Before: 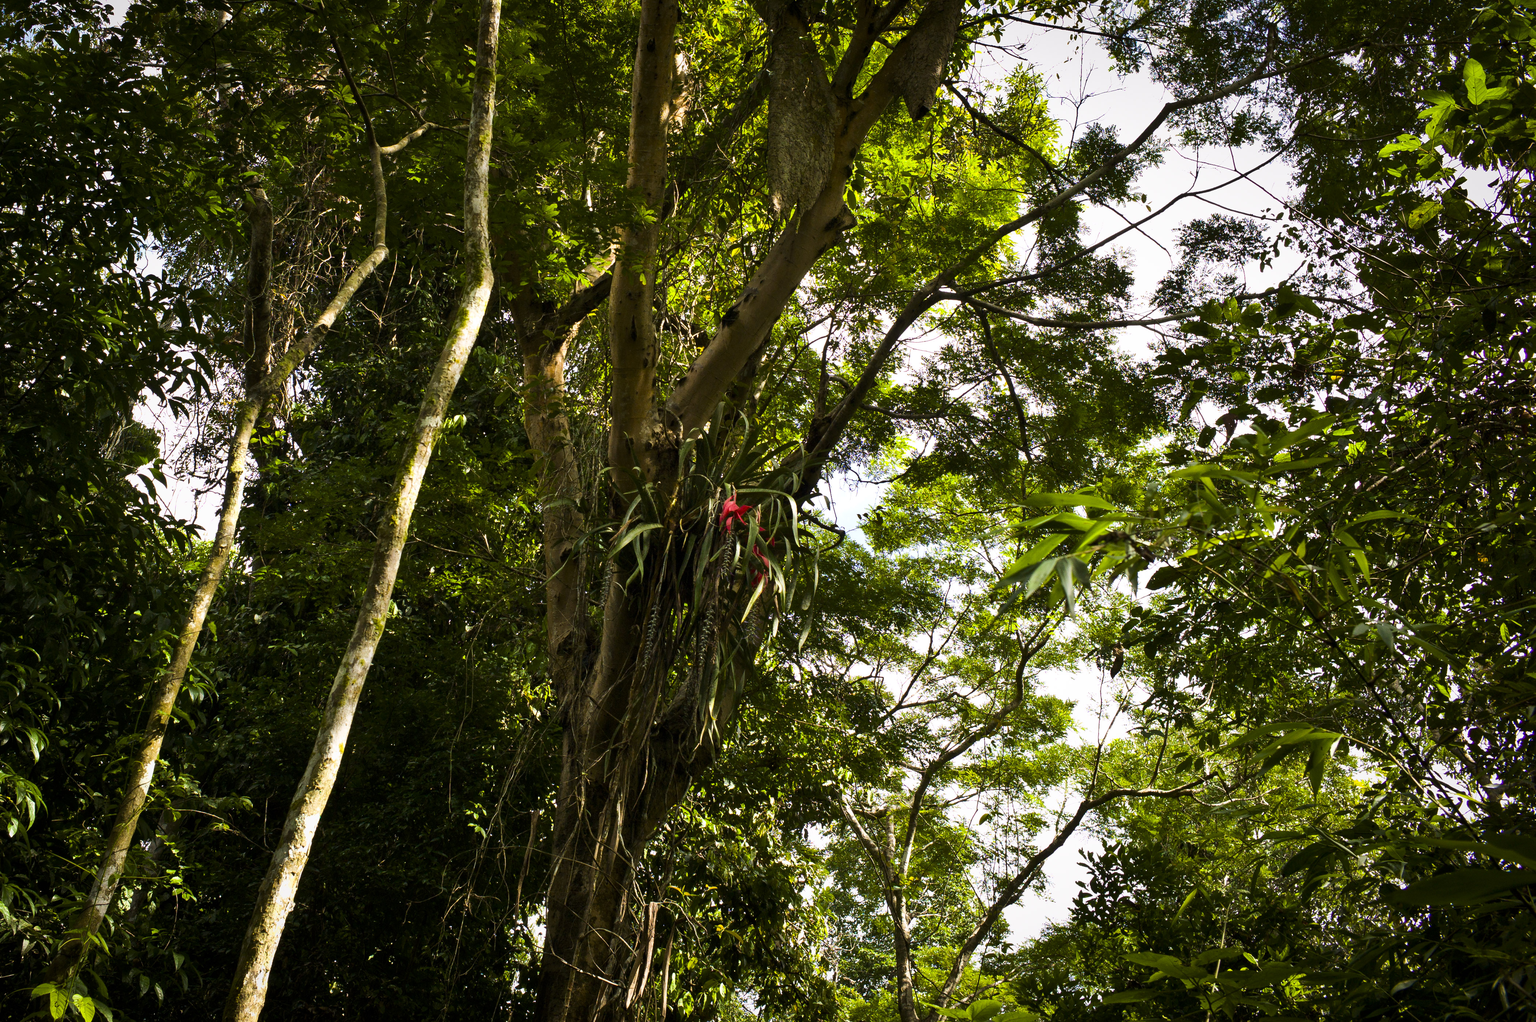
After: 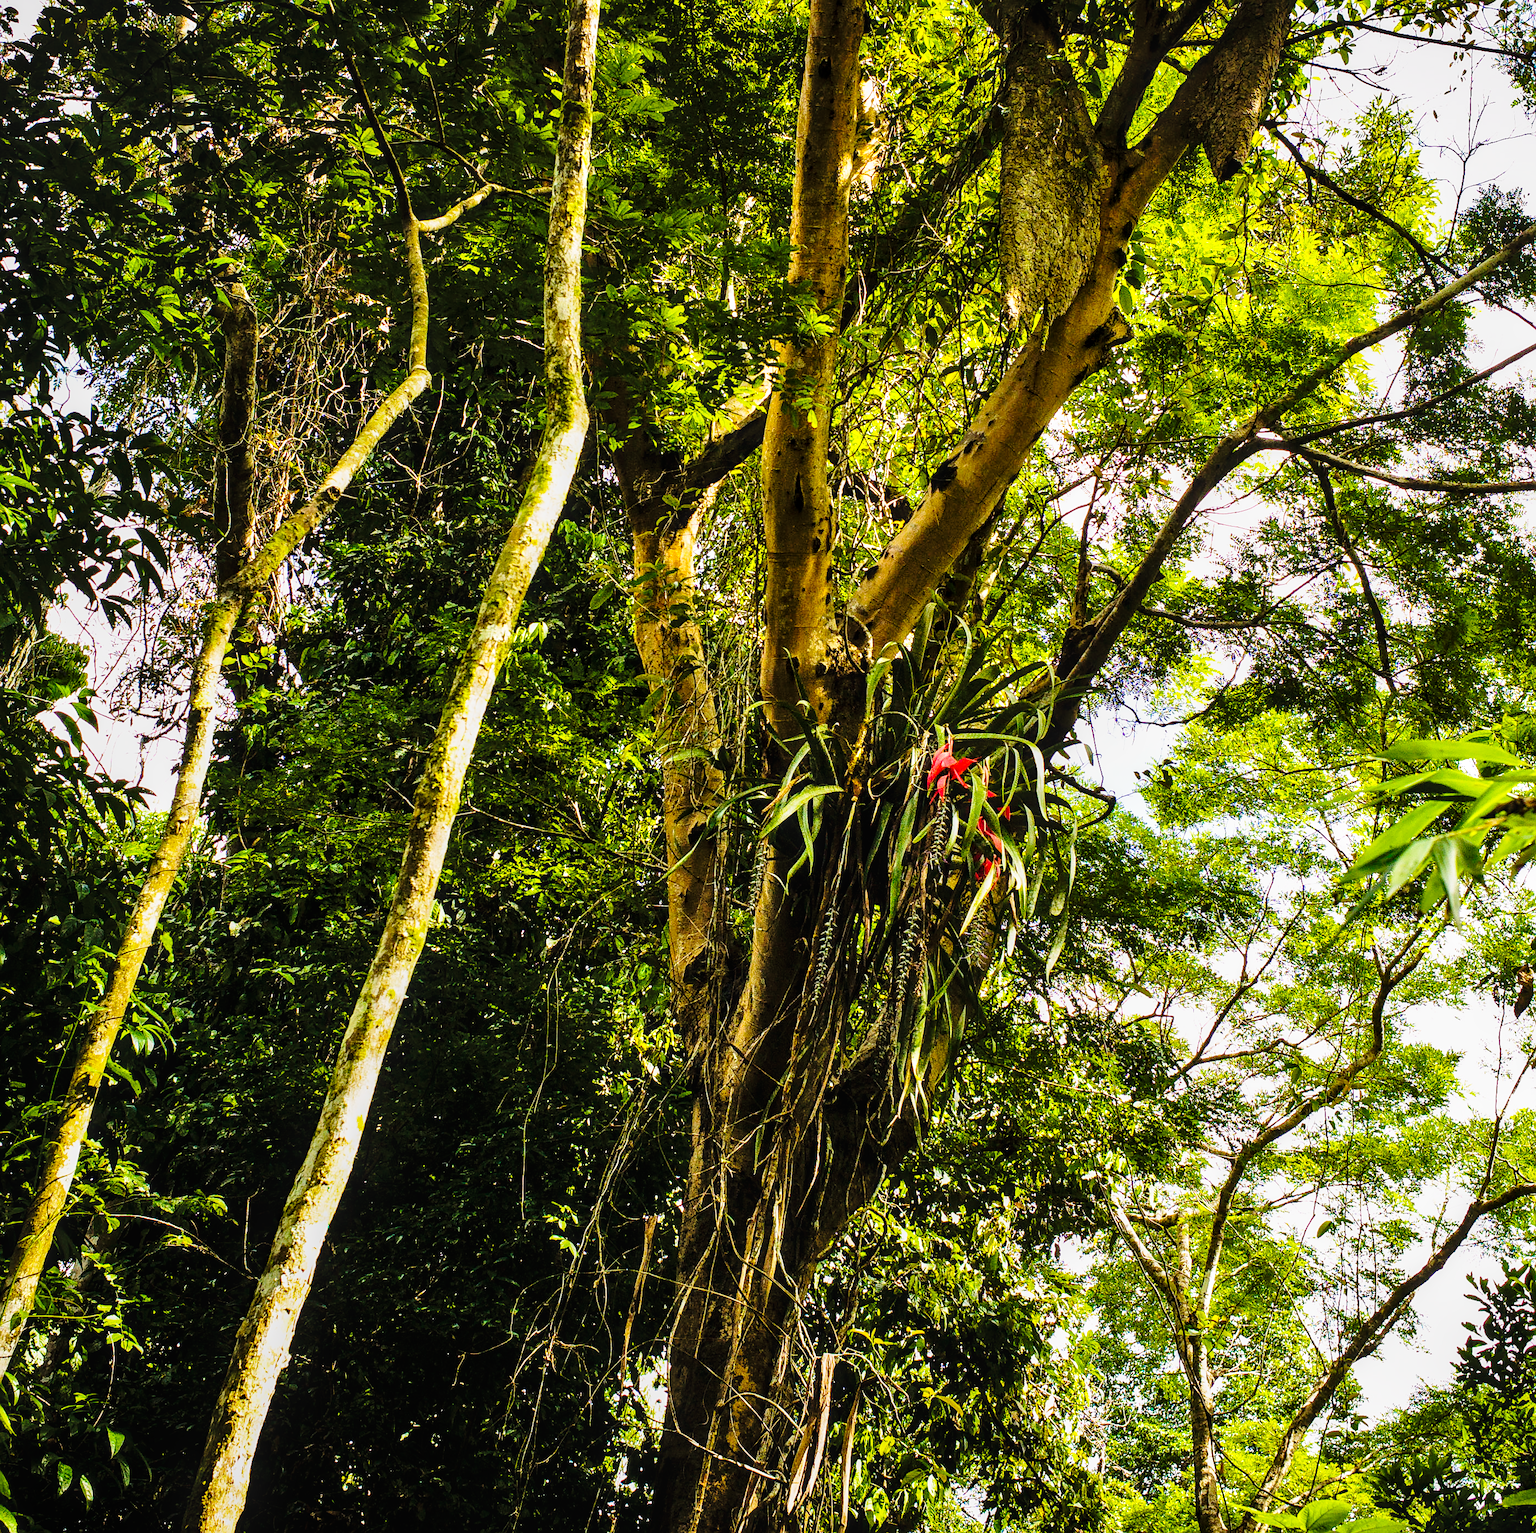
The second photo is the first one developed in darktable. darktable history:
crop and rotate: left 6.617%, right 26.717%
exposure: exposure -0.048 EV, compensate highlight preservation false
shadows and highlights: shadows 32.83, highlights -47.7, soften with gaussian
tone equalizer: -7 EV 0.15 EV, -6 EV 0.6 EV, -5 EV 1.15 EV, -4 EV 1.33 EV, -3 EV 1.15 EV, -2 EV 0.6 EV, -1 EV 0.15 EV, mask exposure compensation -0.5 EV
color balance rgb: perceptual saturation grading › global saturation 10%, global vibrance 20%
base curve: curves: ch0 [(0, 0) (0.028, 0.03) (0.121, 0.232) (0.46, 0.748) (0.859, 0.968) (1, 1)], preserve colors none
sharpen: on, module defaults
local contrast: on, module defaults
